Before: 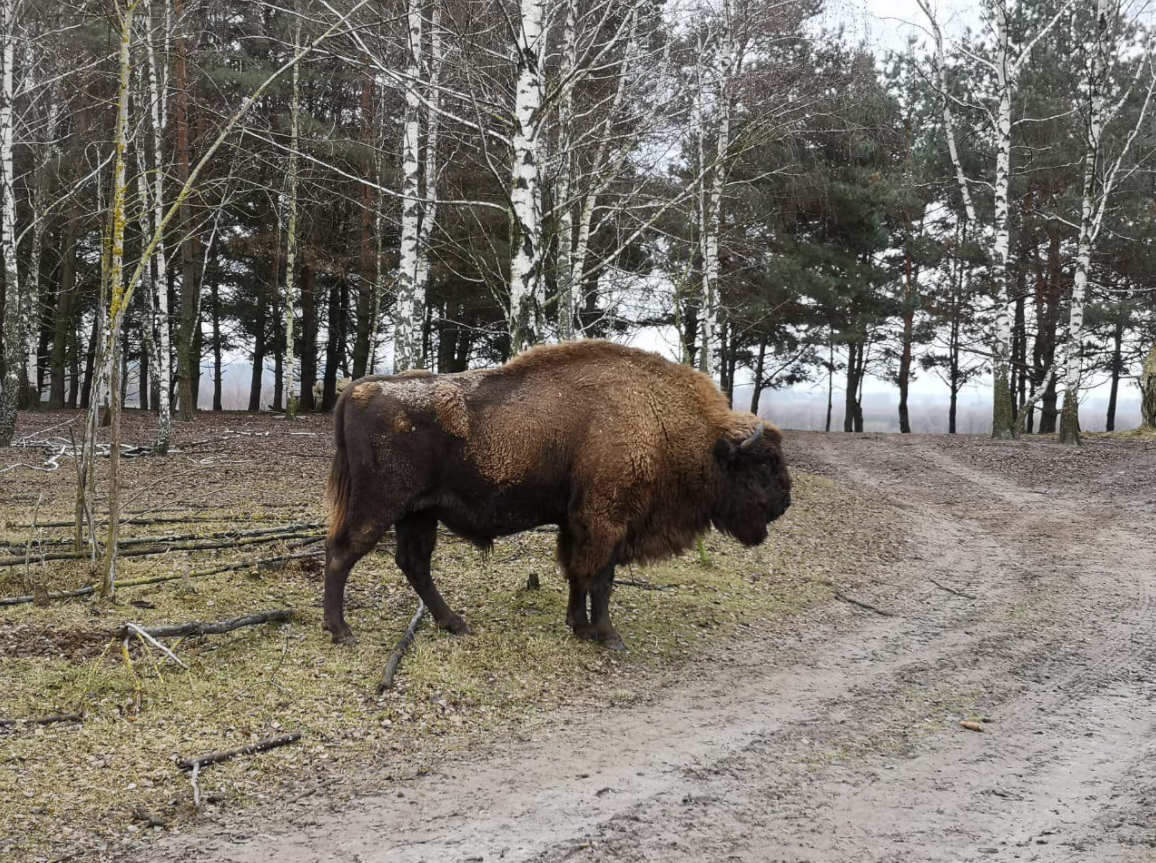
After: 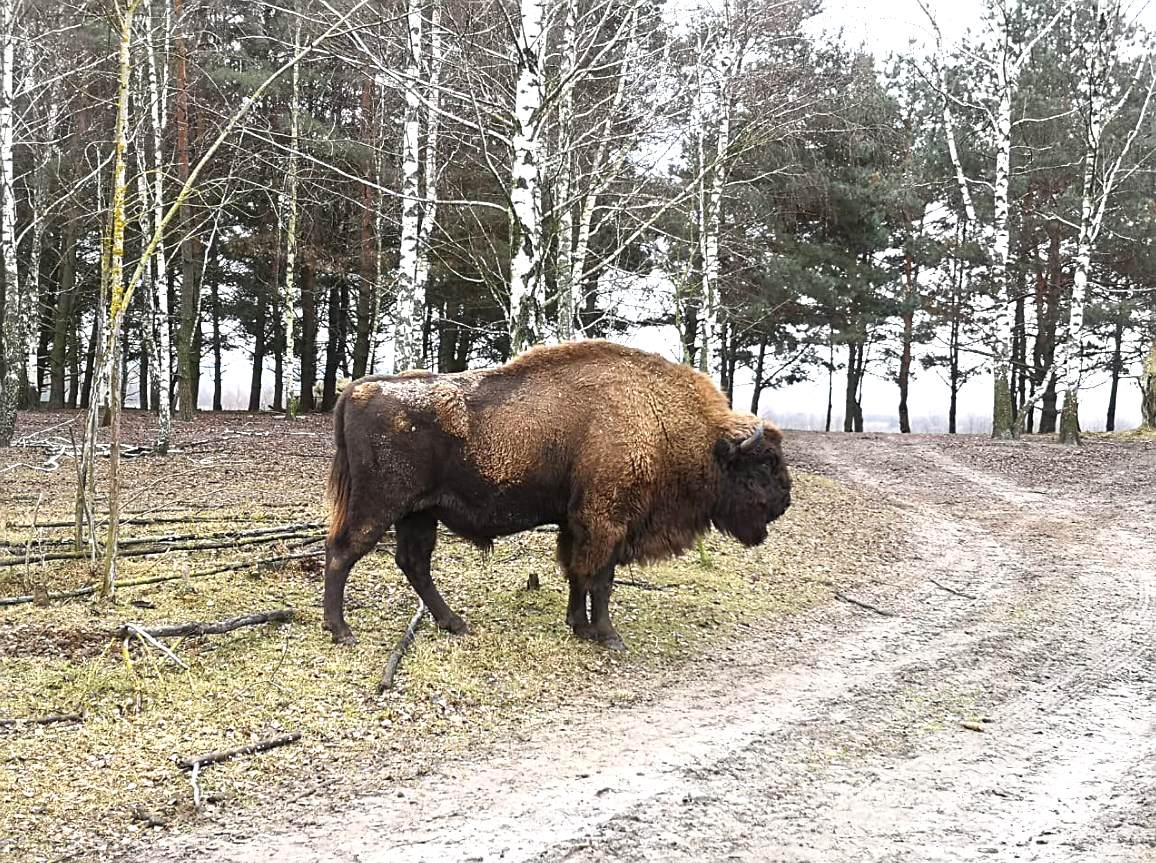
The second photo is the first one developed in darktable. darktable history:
exposure: black level correction 0, exposure 1 EV, compensate highlight preservation false
sharpen: on, module defaults
